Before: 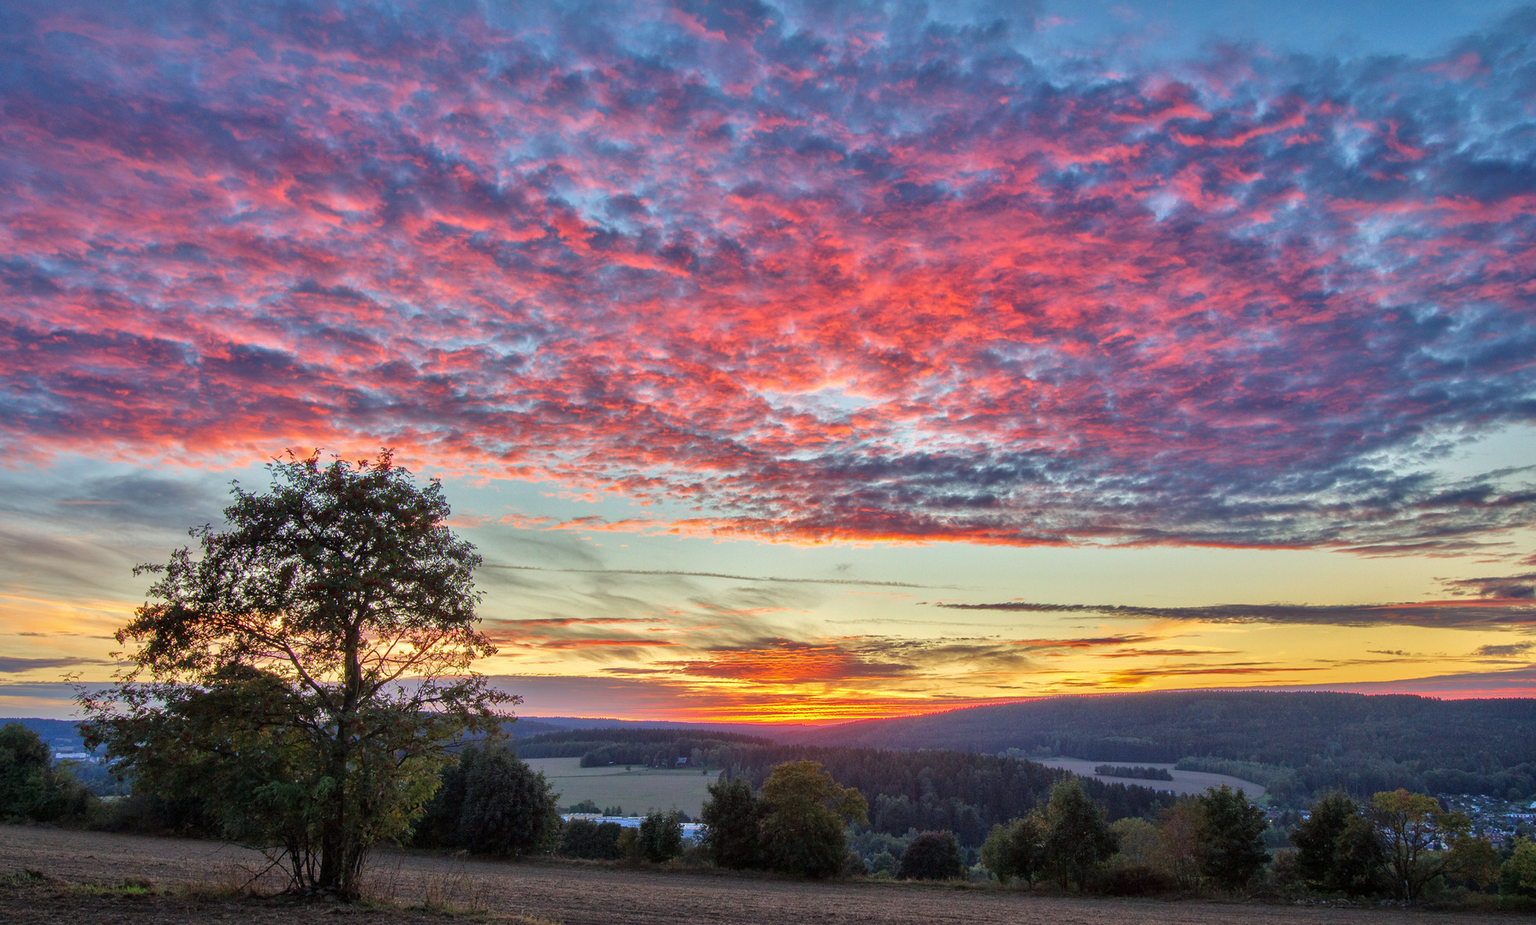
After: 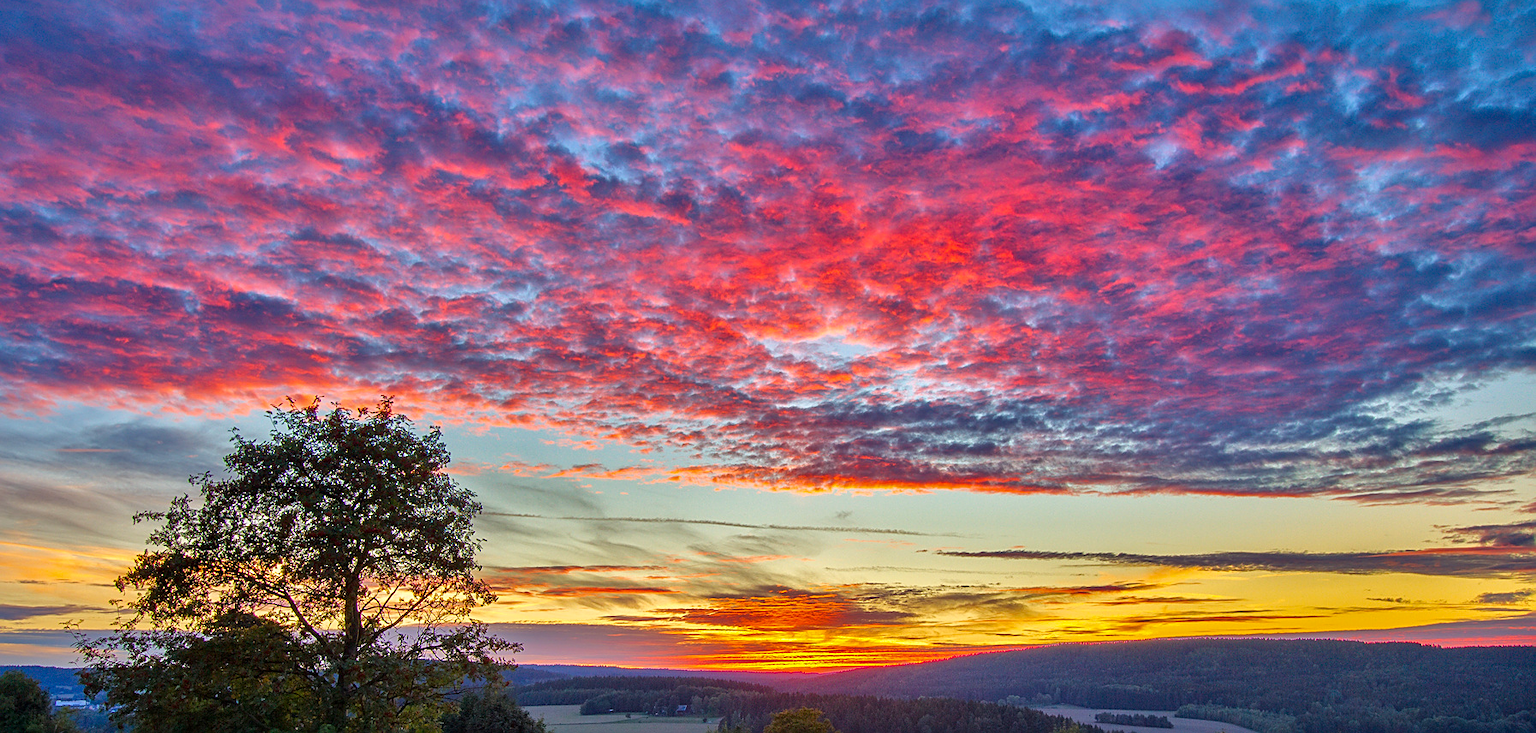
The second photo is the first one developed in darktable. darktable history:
sharpen: on, module defaults
white balance: red 1.004, blue 1.024
crop and rotate: top 5.667%, bottom 14.937%
contrast brightness saturation: contrast 0.03, brightness -0.04
color balance rgb: linear chroma grading › global chroma 8.33%, perceptual saturation grading › global saturation 18.52%, global vibrance 7.87%
